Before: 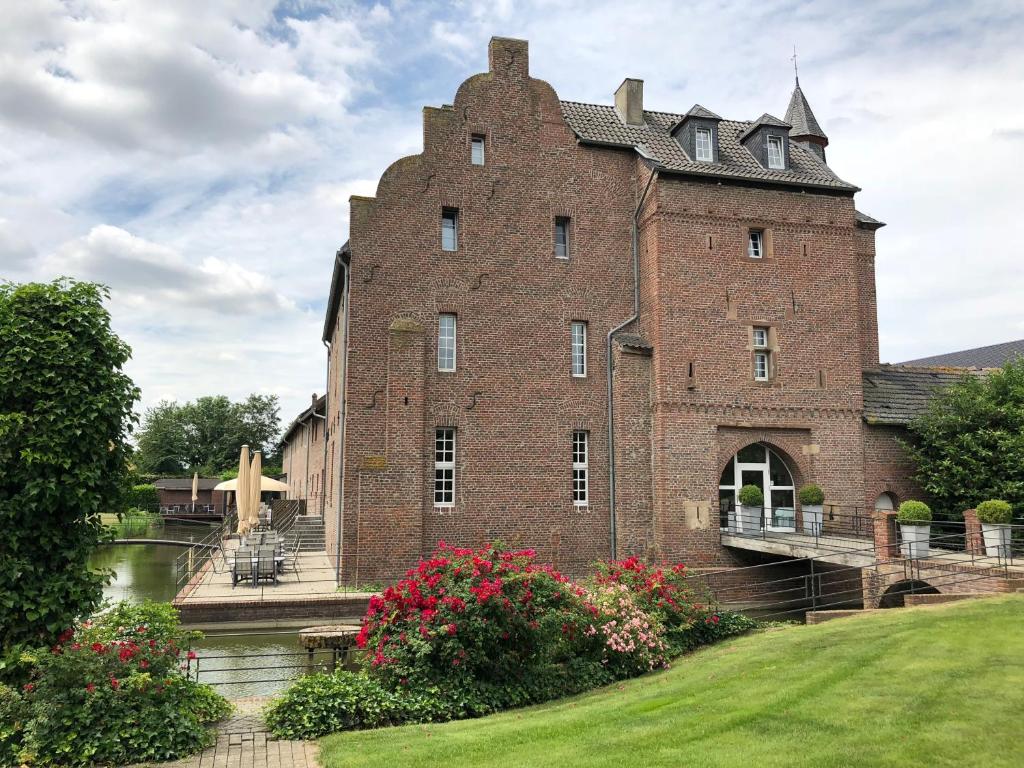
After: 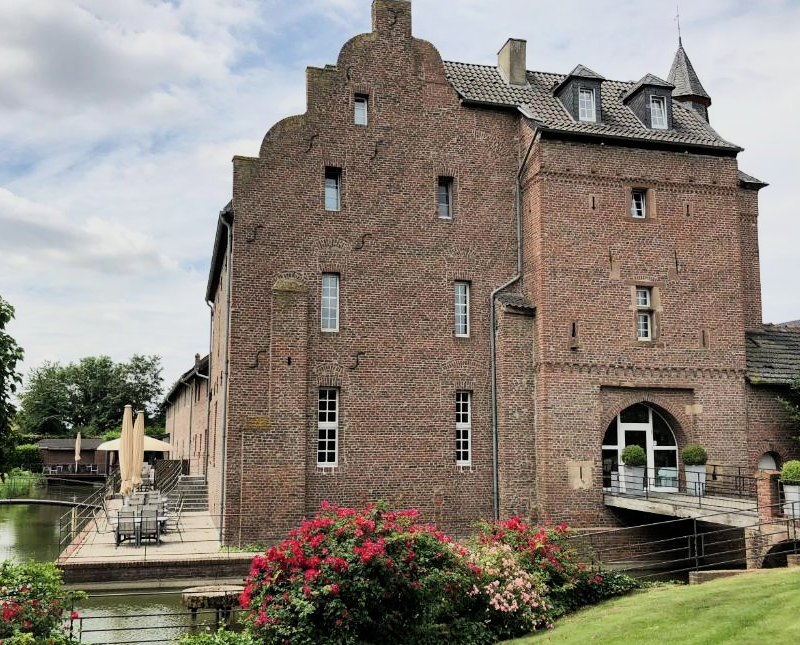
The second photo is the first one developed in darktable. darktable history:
crop: left 11.48%, top 5.28%, right 9.566%, bottom 10.622%
filmic rgb: black relative exposure -16 EV, white relative exposure 5.27 EV, threshold 2.97 EV, hardness 5.91, contrast 1.257, color science v4 (2020), enable highlight reconstruction true
